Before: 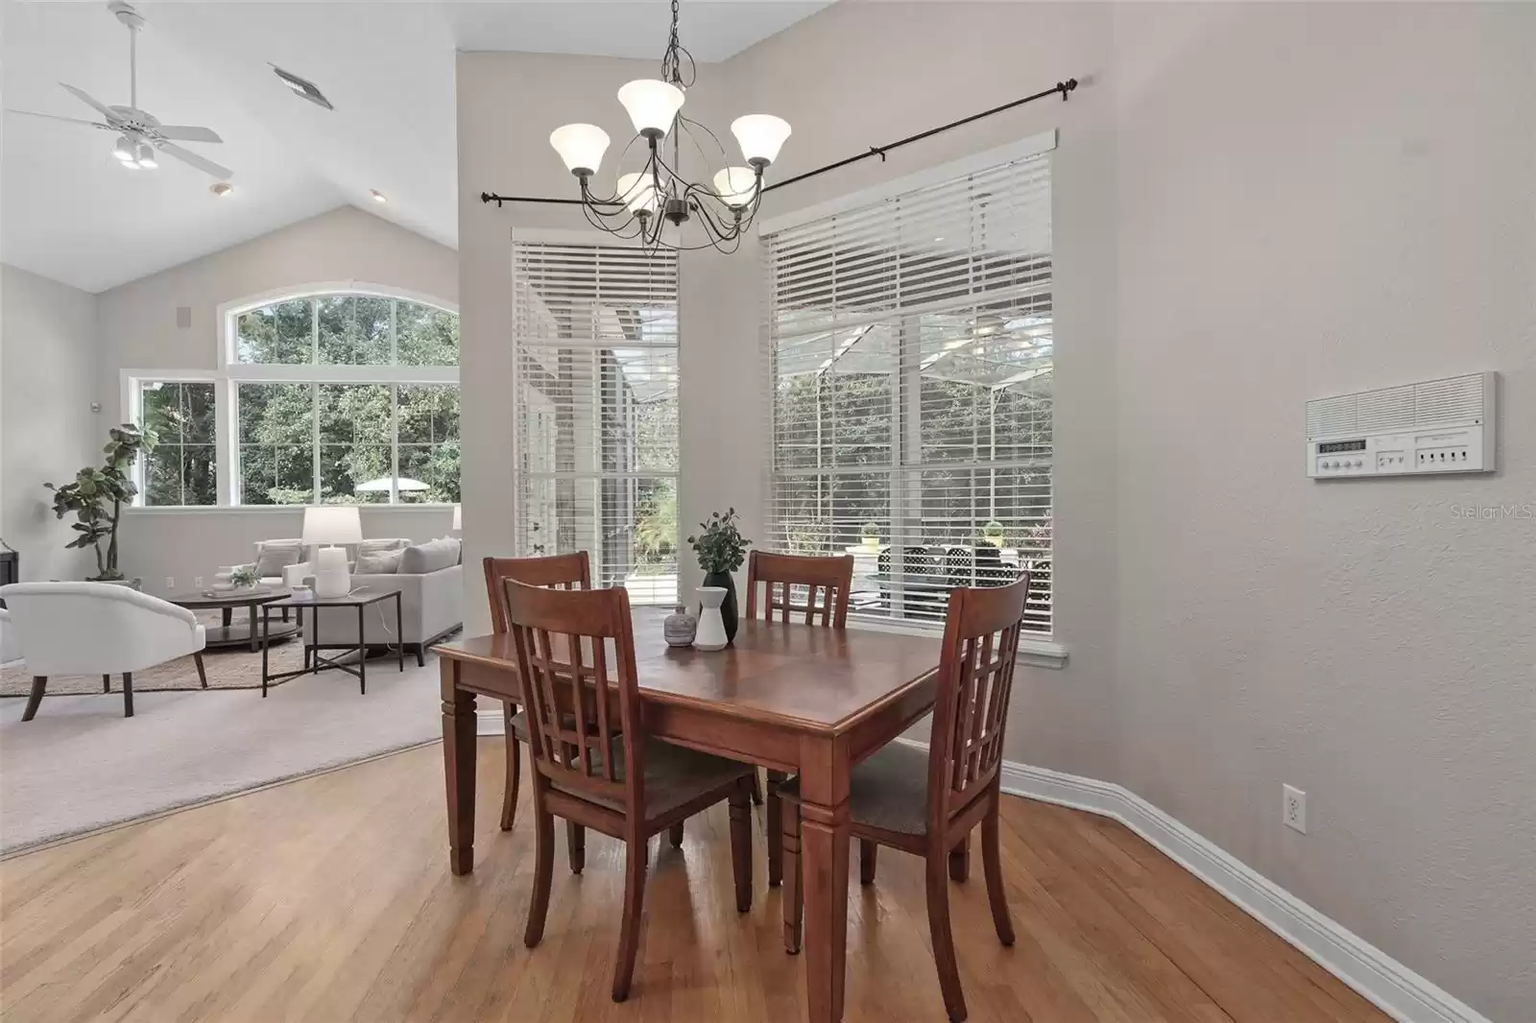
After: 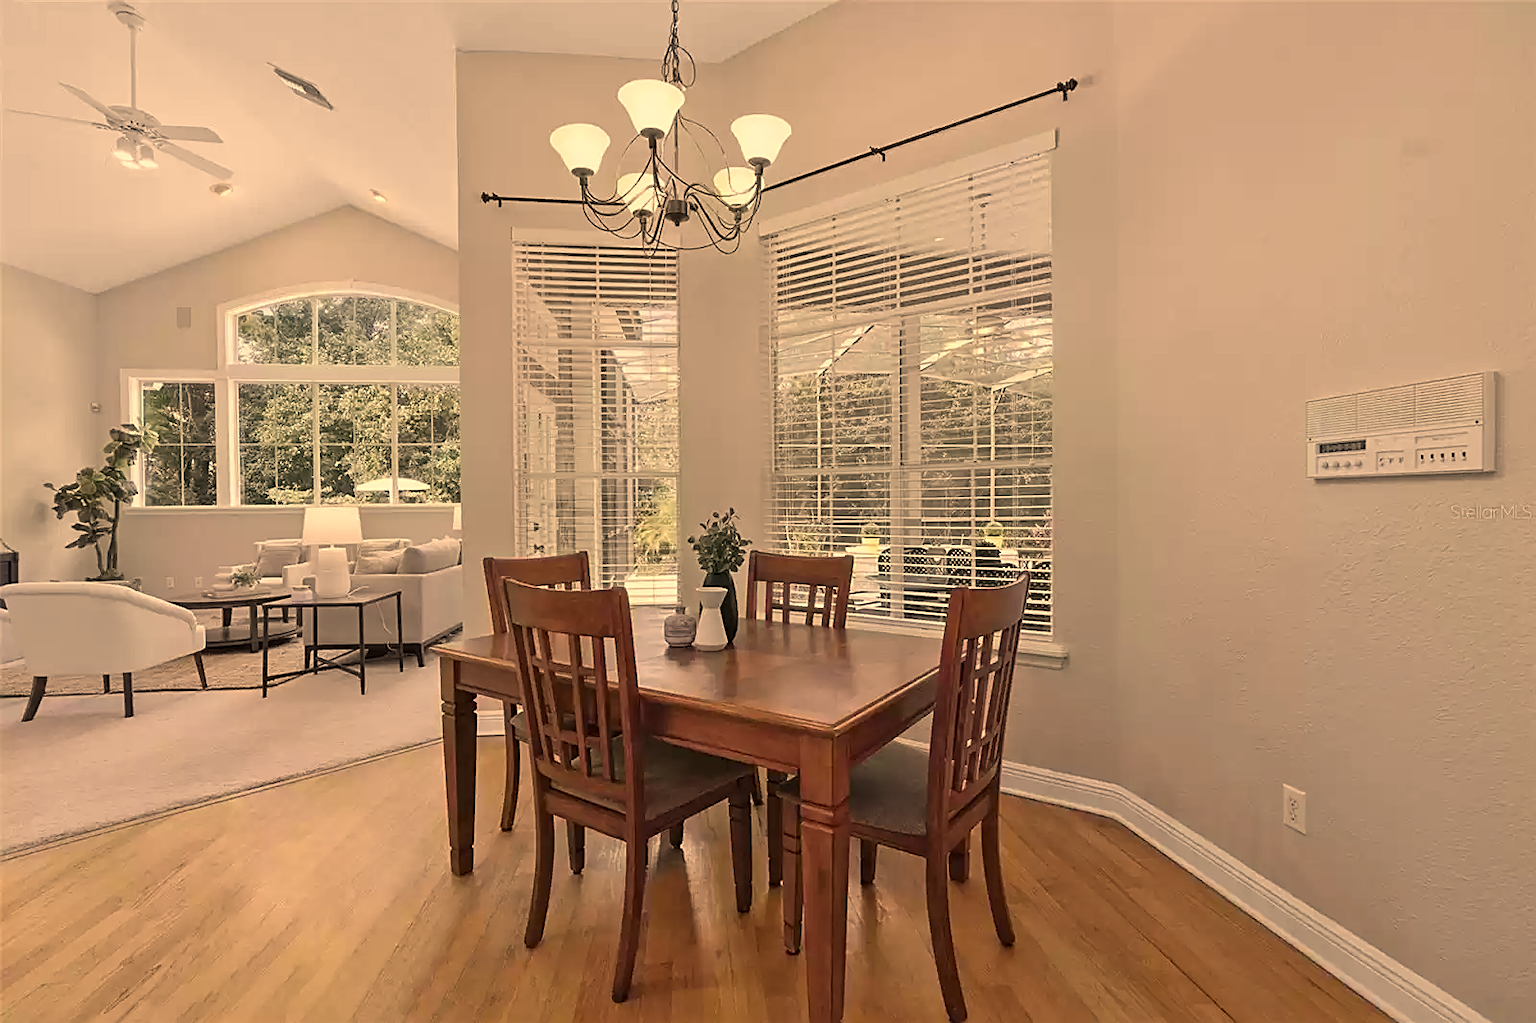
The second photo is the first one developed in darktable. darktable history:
sharpen: on, module defaults
color correction: highlights a* 15, highlights b* 31.55
